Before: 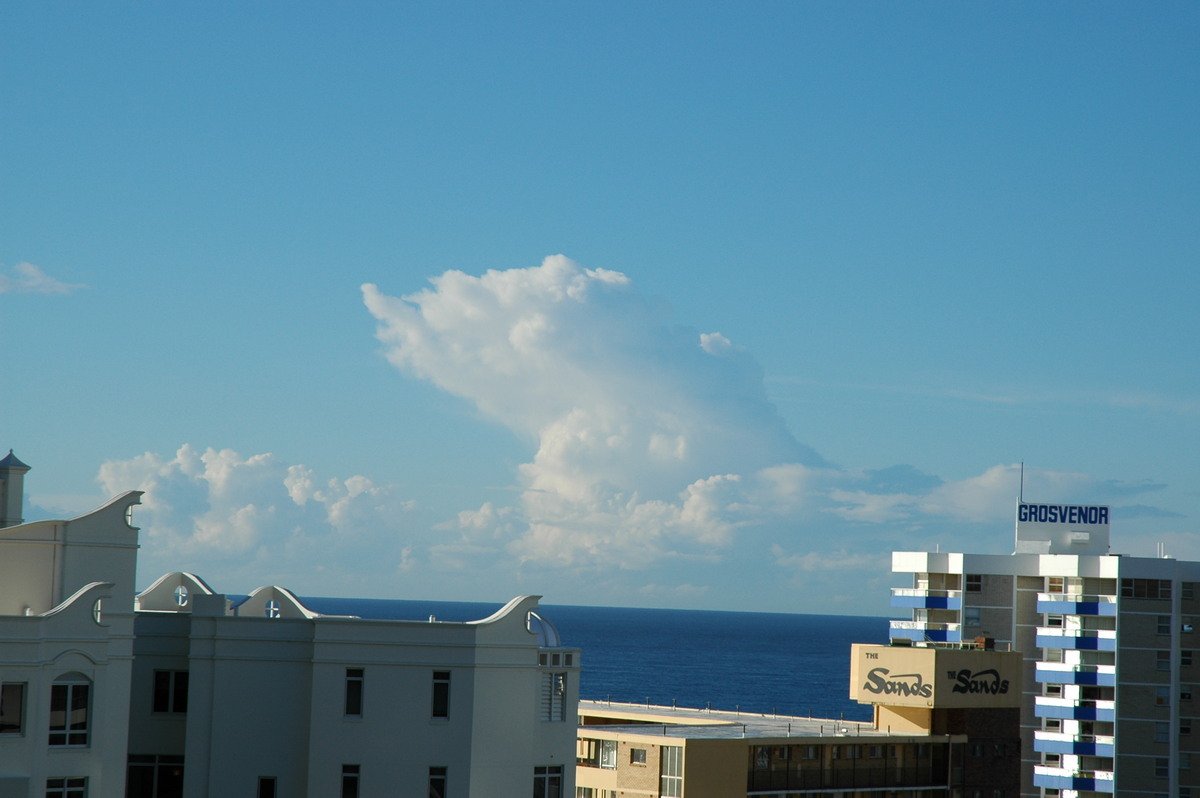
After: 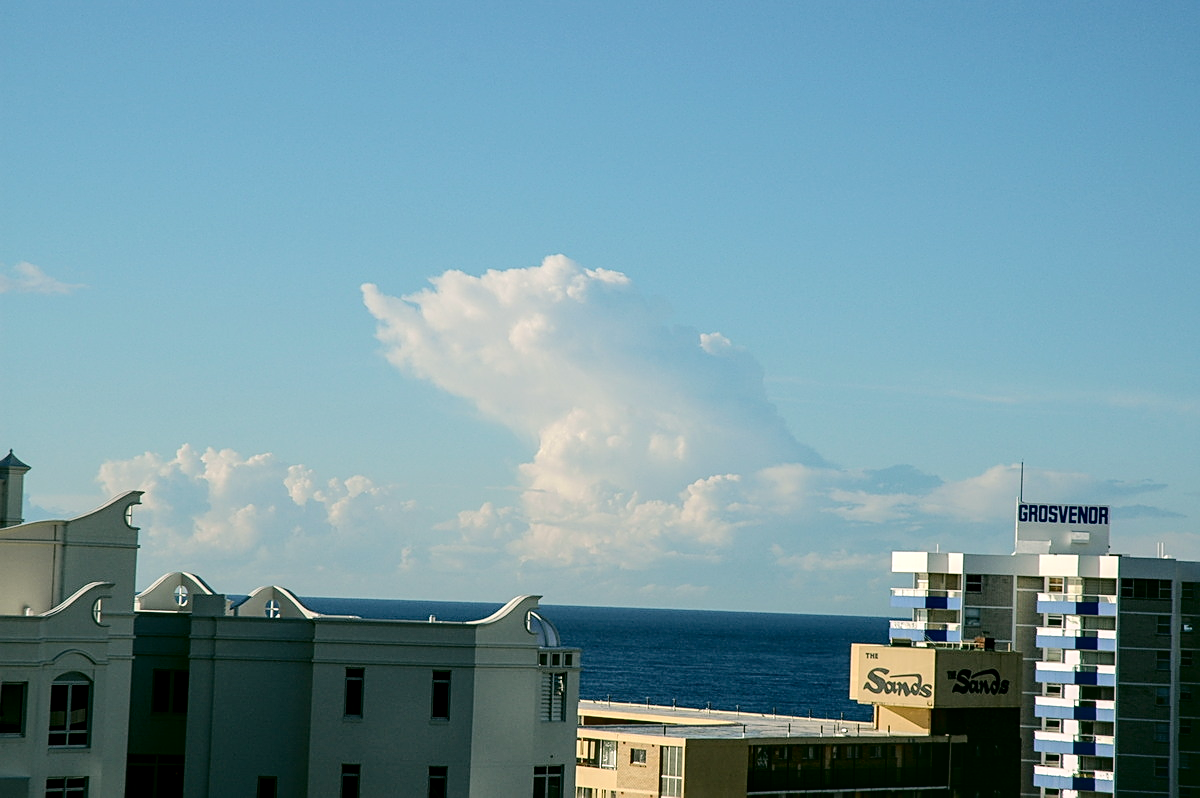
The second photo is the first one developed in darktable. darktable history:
tone equalizer: edges refinement/feathering 500, mask exposure compensation -1.57 EV, preserve details no
sharpen: amount 0.497
tone curve: curves: ch0 [(0, 0) (0.003, 0) (0.011, 0.001) (0.025, 0.003) (0.044, 0.005) (0.069, 0.012) (0.1, 0.023) (0.136, 0.039) (0.177, 0.088) (0.224, 0.15) (0.277, 0.24) (0.335, 0.337) (0.399, 0.437) (0.468, 0.535) (0.543, 0.629) (0.623, 0.71) (0.709, 0.782) (0.801, 0.856) (0.898, 0.94) (1, 1)], color space Lab, independent channels, preserve colors none
color correction: highlights a* 4.64, highlights b* 4.92, shadows a* -7.55, shadows b* 4.53
local contrast: on, module defaults
